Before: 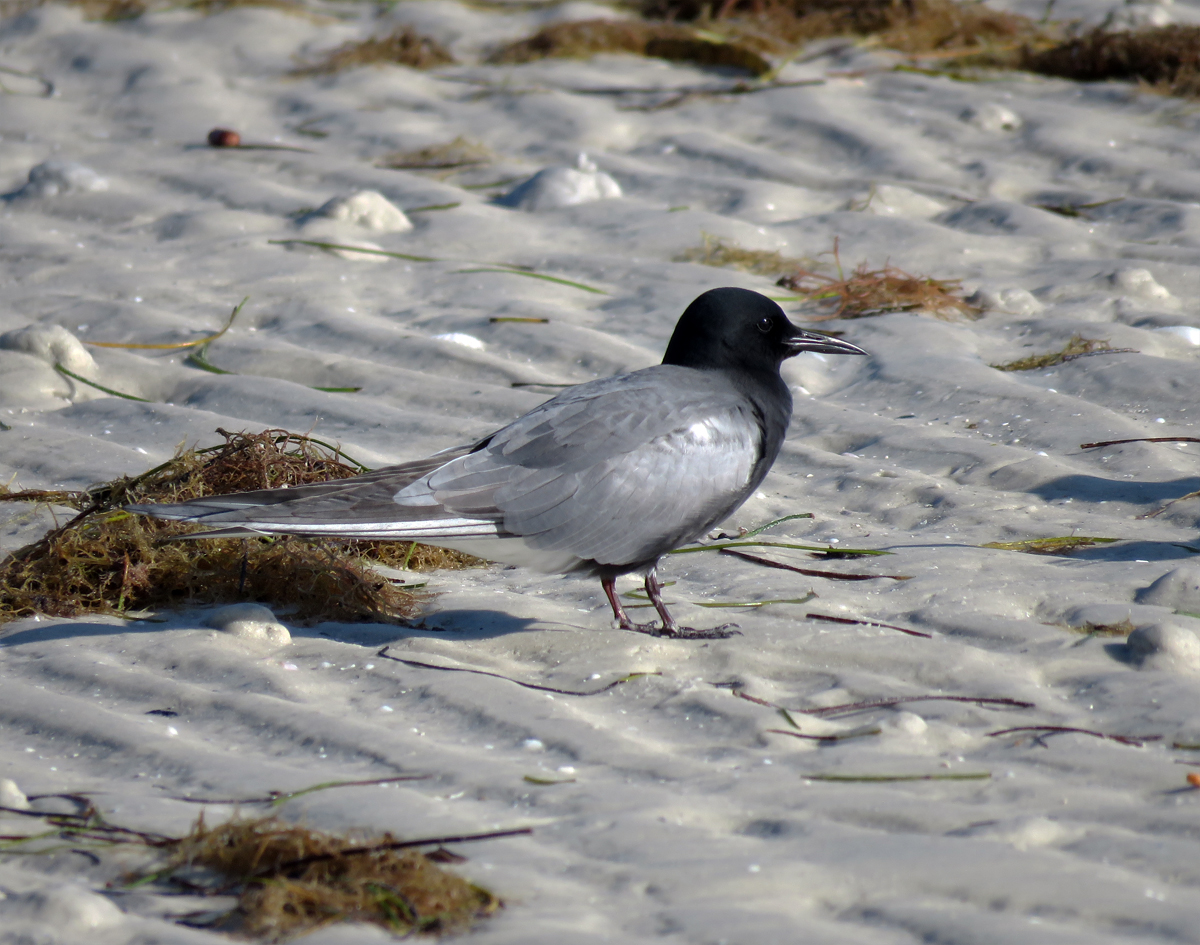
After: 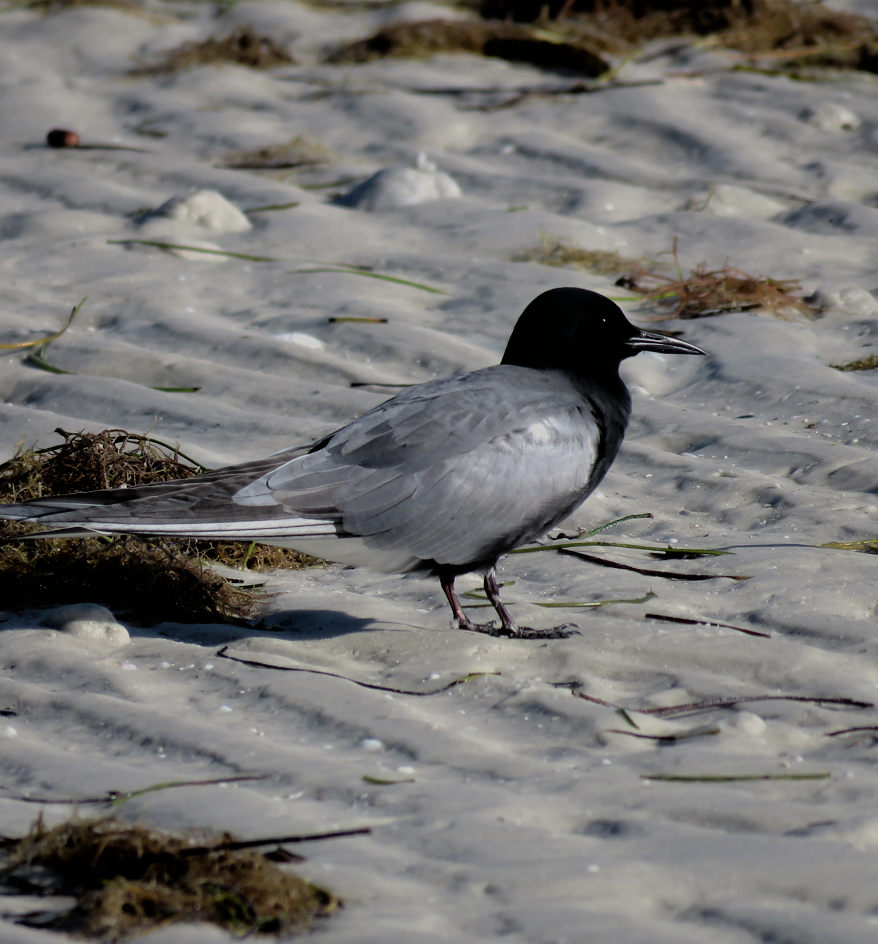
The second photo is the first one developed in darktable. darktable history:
exposure: exposure -0.492 EV, compensate highlight preservation false
crop: left 13.443%, right 13.31%
filmic rgb: black relative exposure -5 EV, hardness 2.88, contrast 1.2, highlights saturation mix -30%
